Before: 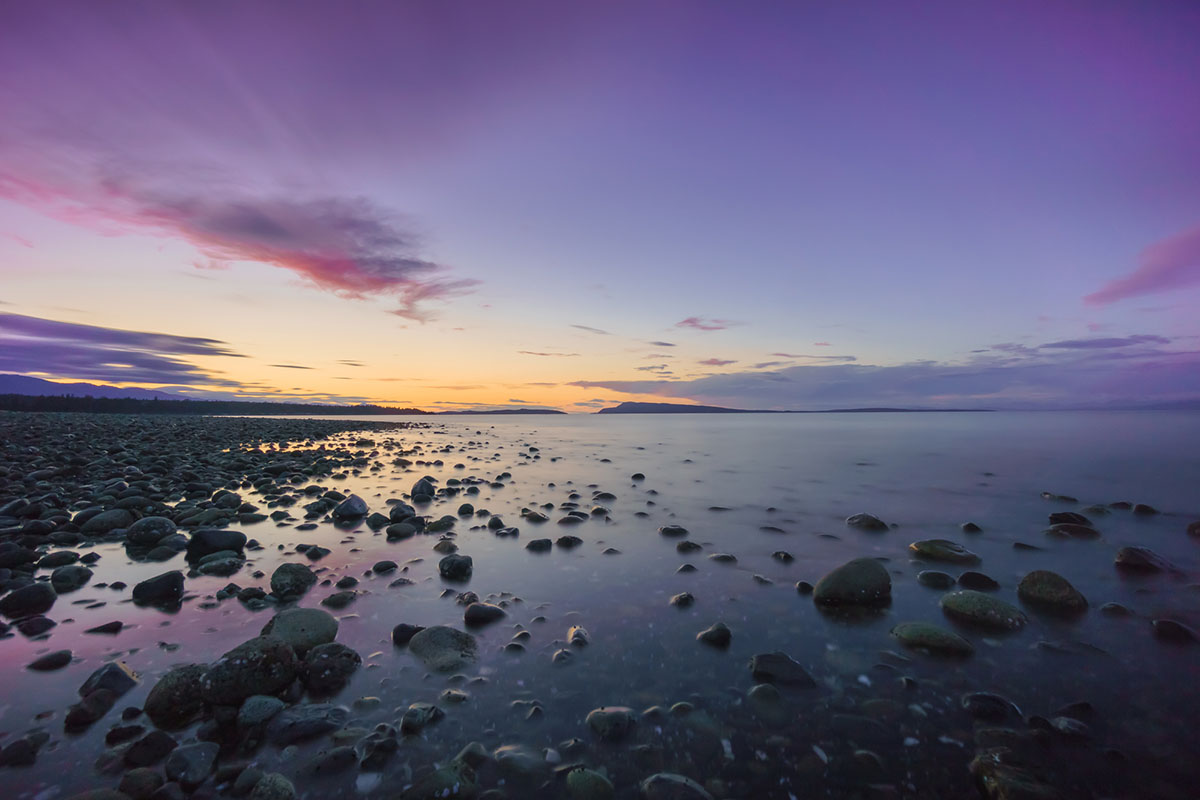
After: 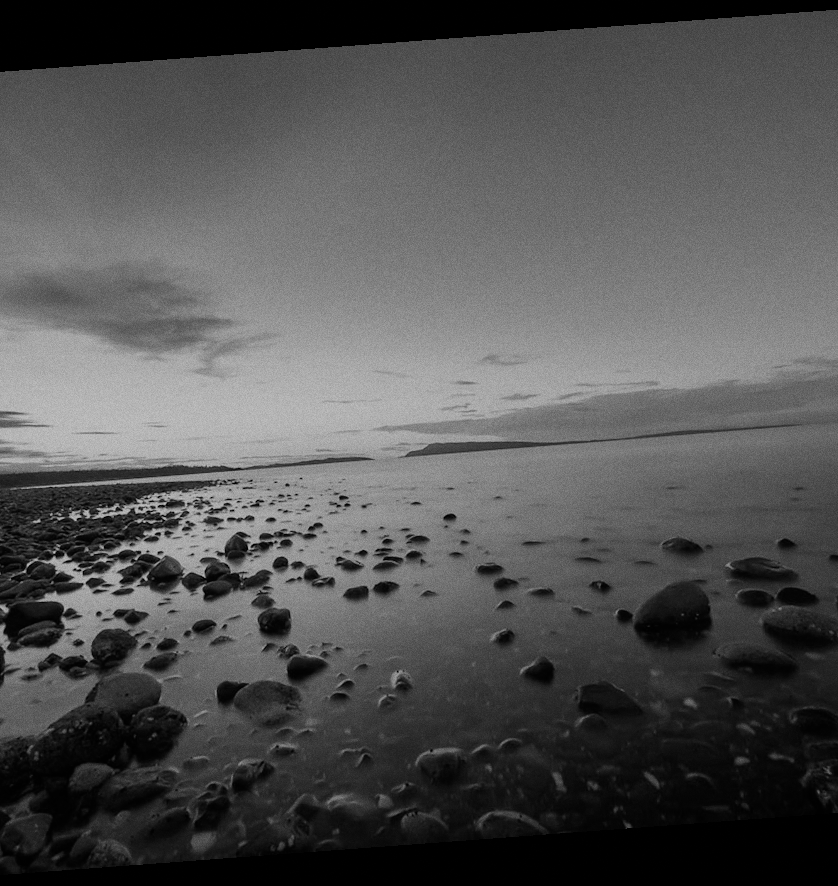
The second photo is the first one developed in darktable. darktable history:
filmic rgb: black relative exposure -7.15 EV, white relative exposure 5.36 EV, hardness 3.02, color science v6 (2022)
white balance: red 1.004, blue 1.024
crop and rotate: left 17.732%, right 15.423%
grain: coarseness 0.47 ISO
monochrome: a -71.75, b 75.82
rotate and perspective: rotation -4.25°, automatic cropping off
